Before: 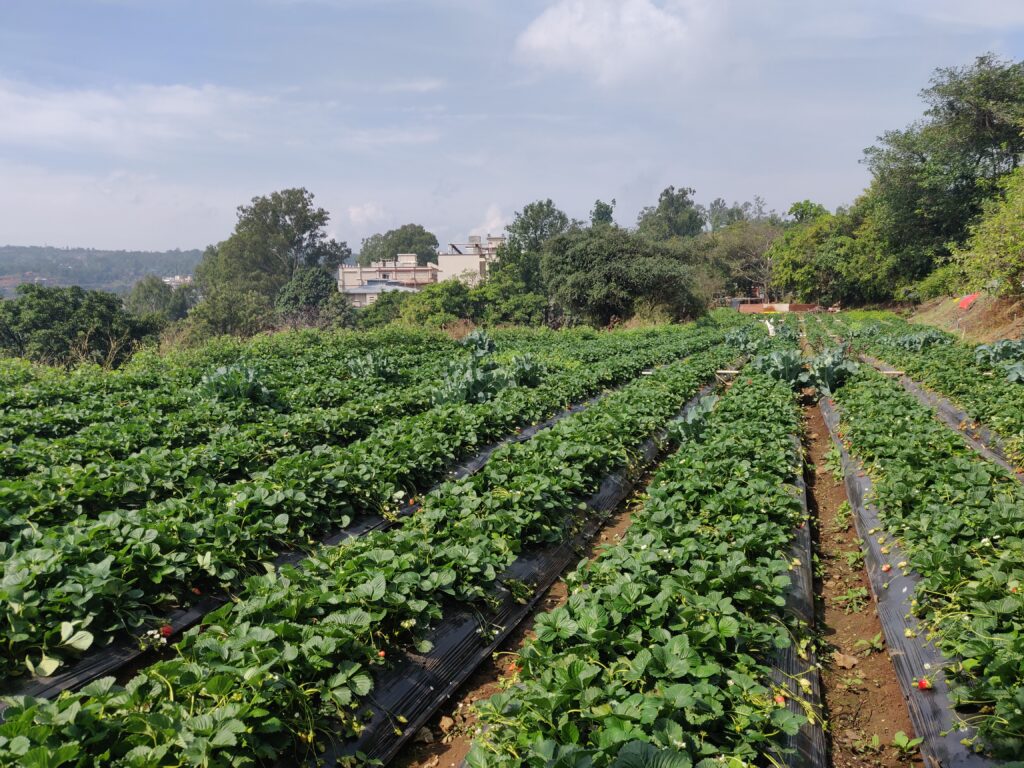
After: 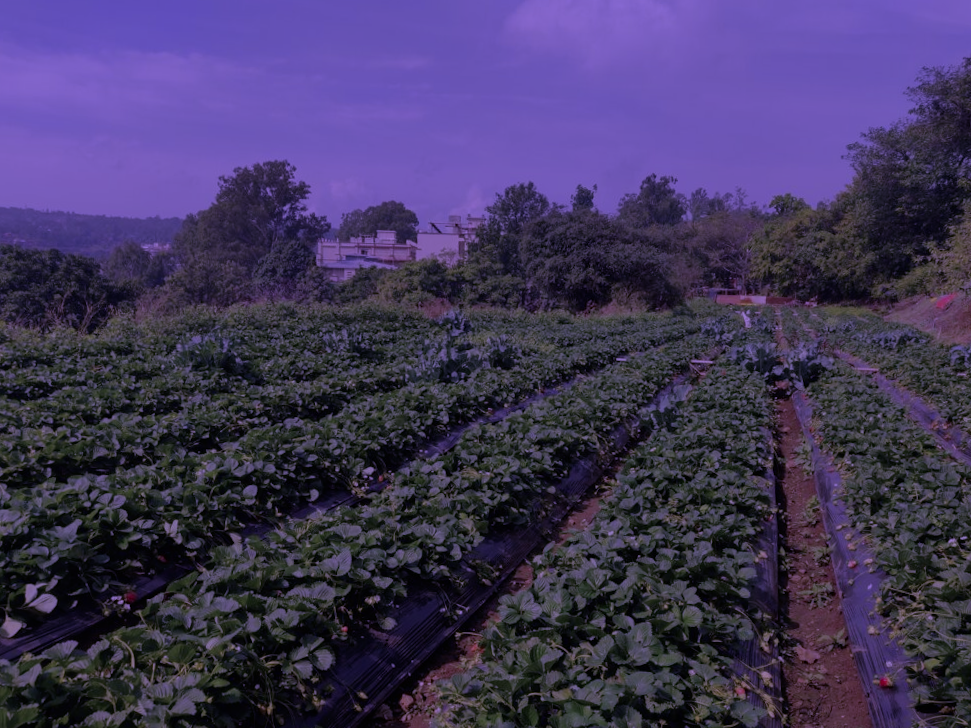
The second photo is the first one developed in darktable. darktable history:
exposure: exposure -2.002 EV, compensate highlight preservation false
crop and rotate: angle -2.38°
color calibration: illuminant custom, x 0.379, y 0.481, temperature 4443.07 K
